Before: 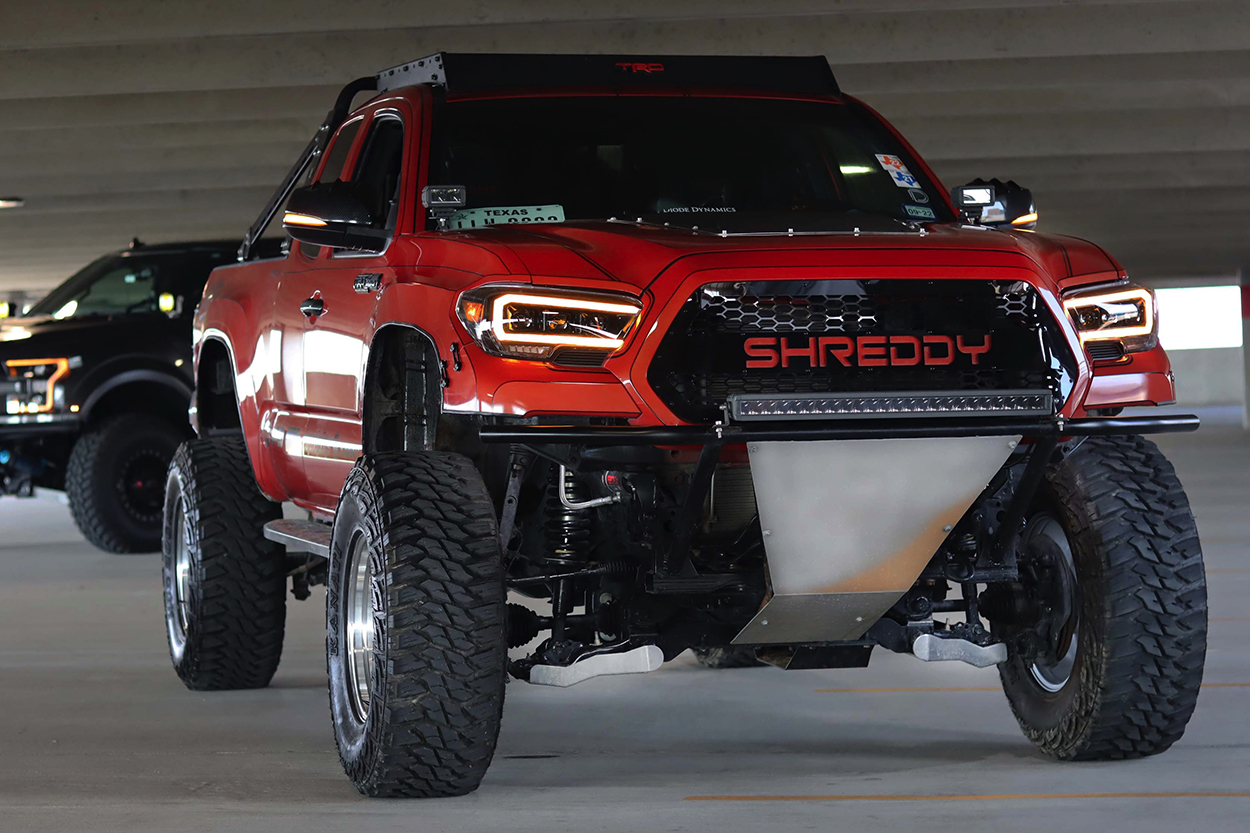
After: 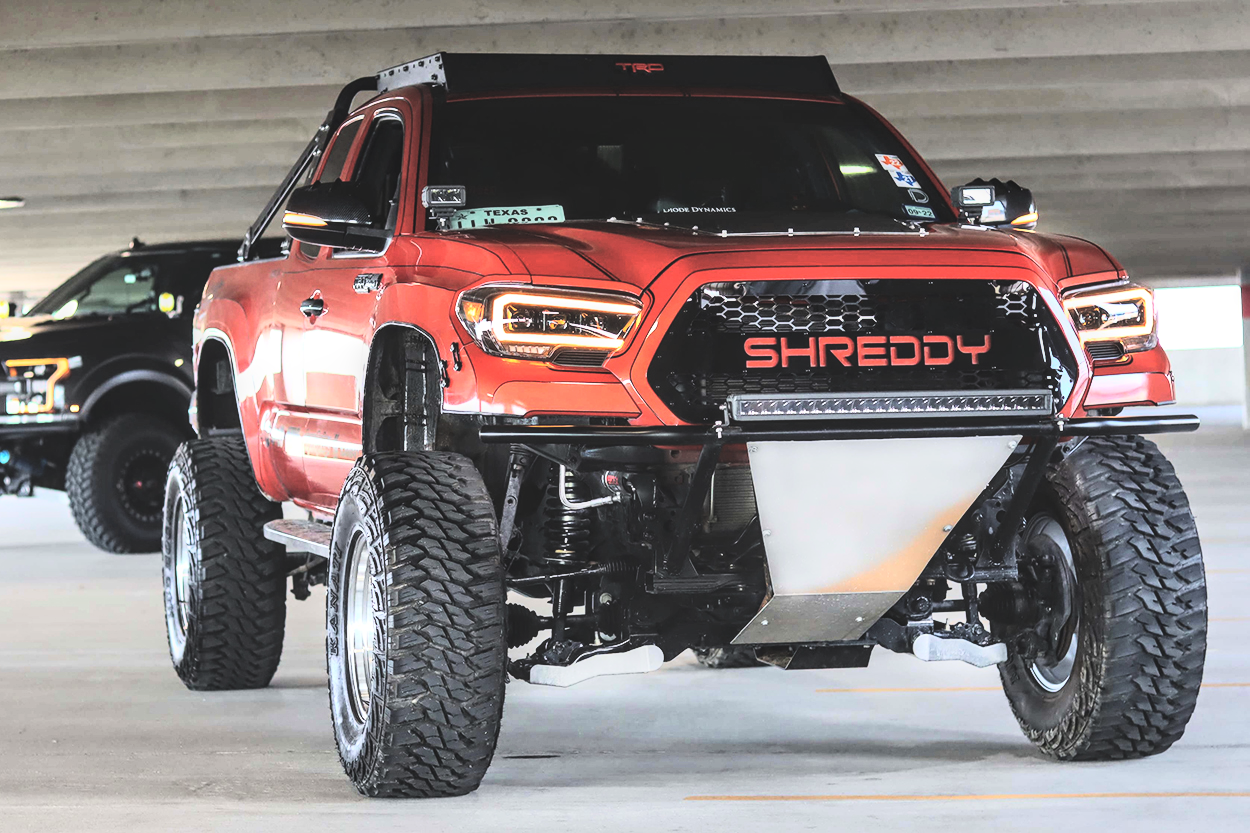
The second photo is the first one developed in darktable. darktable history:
local contrast: on, module defaults
exposure: black level correction -0.028, compensate highlight preservation false
rgb curve: curves: ch0 [(0, 0) (0.21, 0.15) (0.24, 0.21) (0.5, 0.75) (0.75, 0.96) (0.89, 0.99) (1, 1)]; ch1 [(0, 0.02) (0.21, 0.13) (0.25, 0.2) (0.5, 0.67) (0.75, 0.9) (0.89, 0.97) (1, 1)]; ch2 [(0, 0.02) (0.21, 0.13) (0.25, 0.2) (0.5, 0.67) (0.75, 0.9) (0.89, 0.97) (1, 1)], compensate middle gray true
